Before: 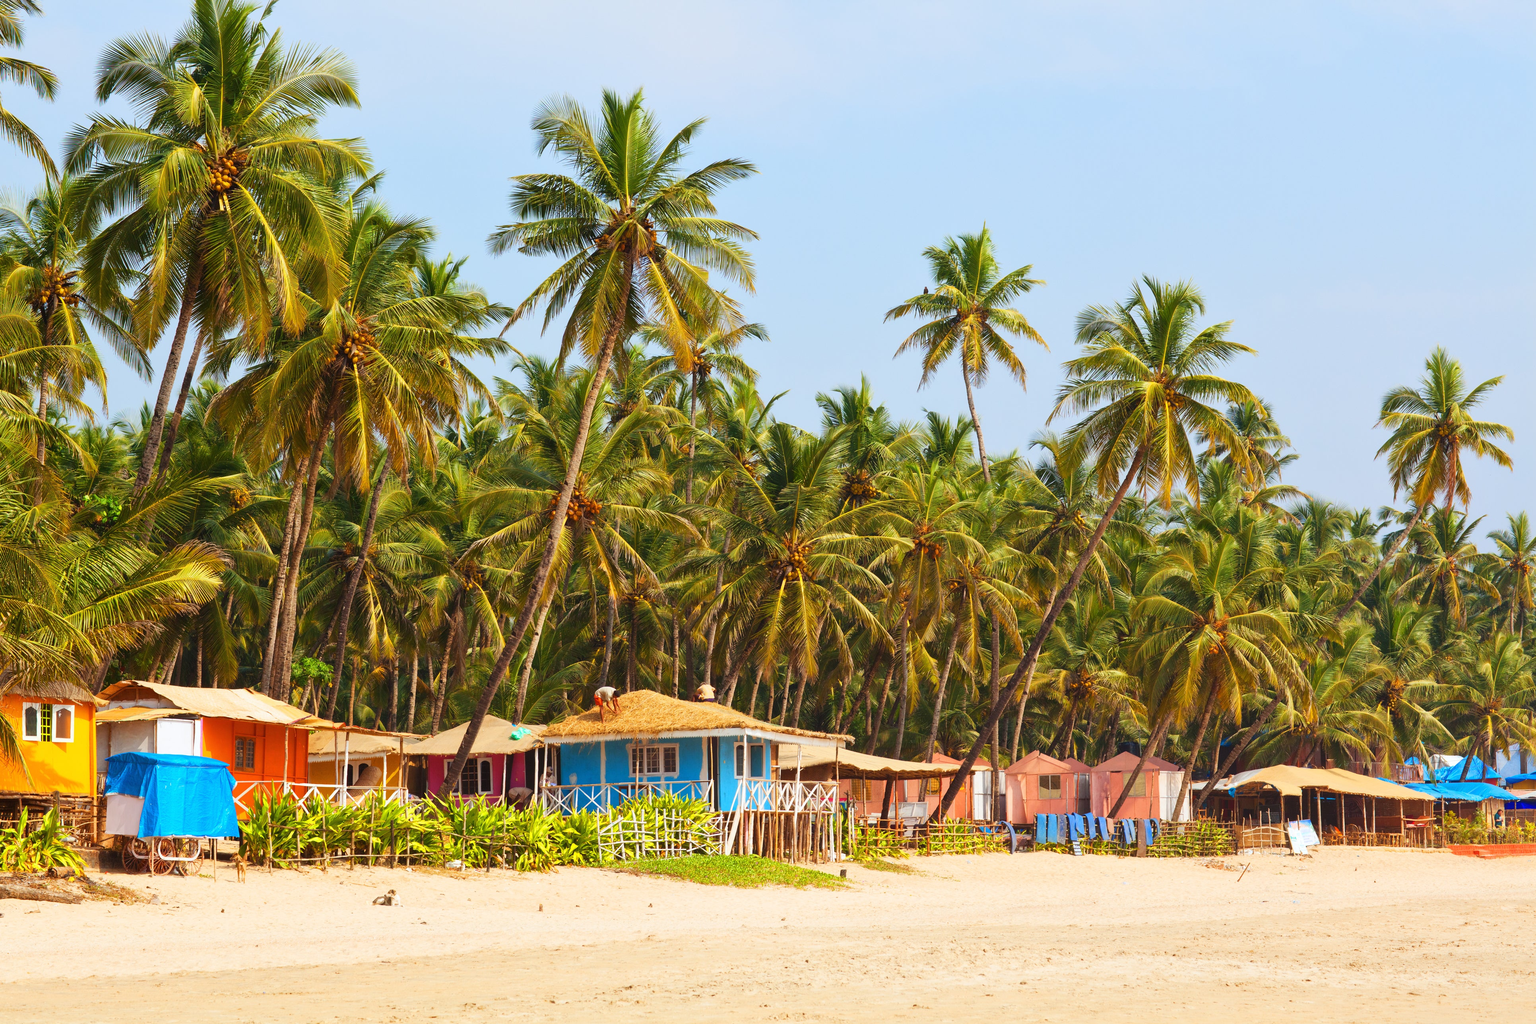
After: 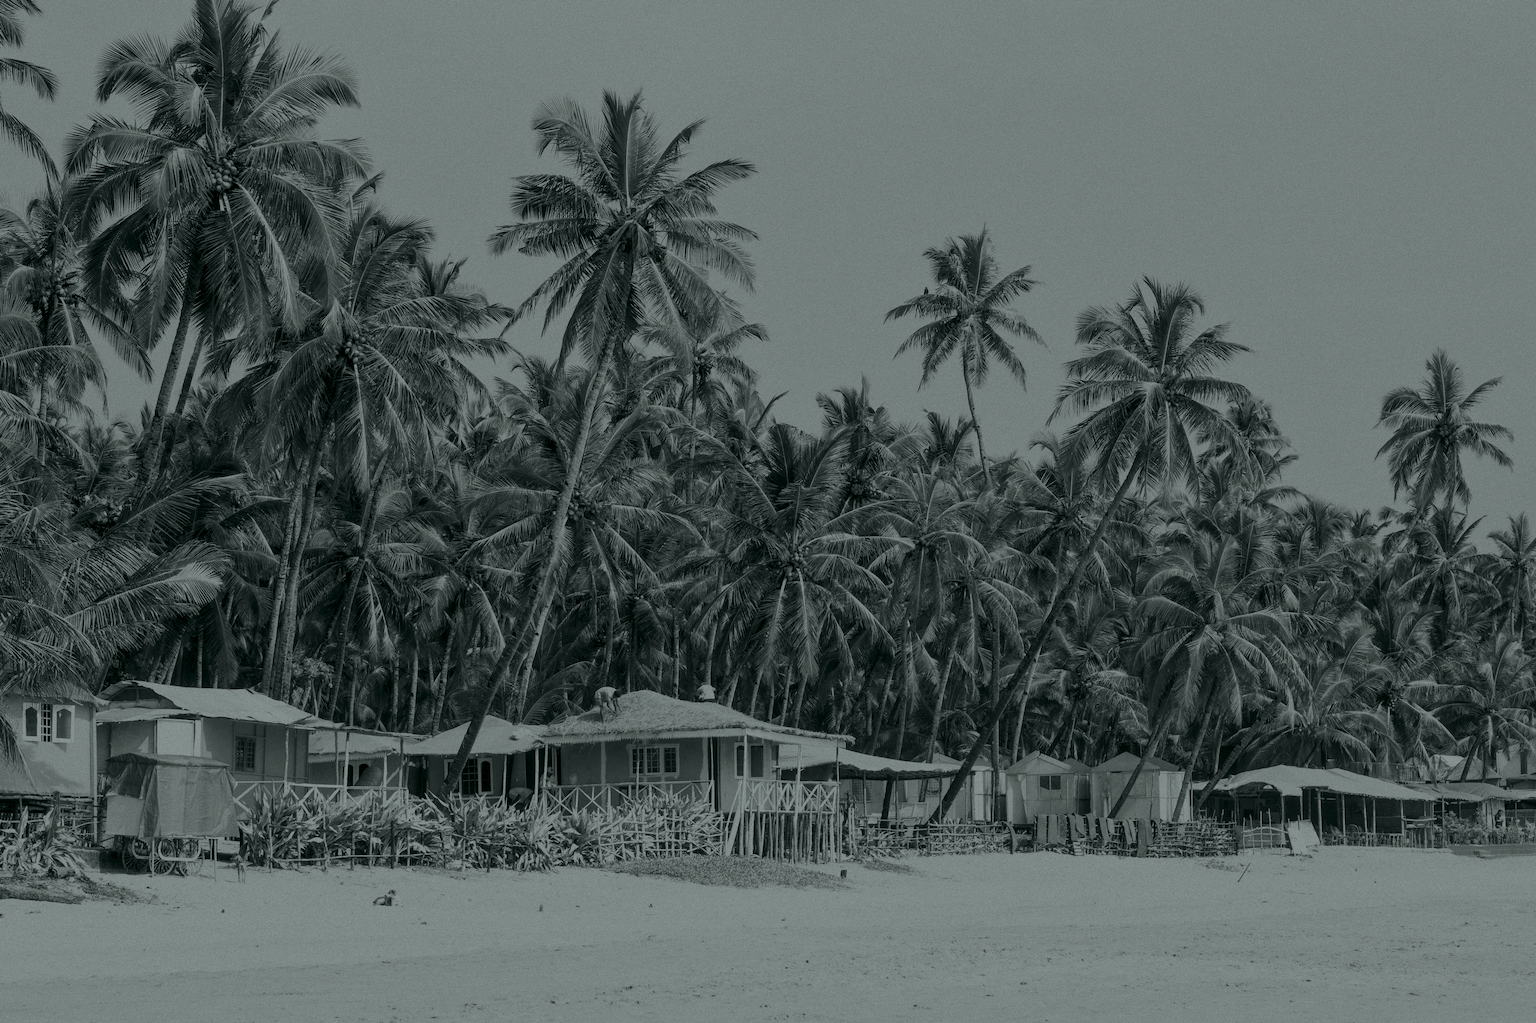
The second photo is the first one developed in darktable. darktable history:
exposure: black level correction 0, exposure 1.4 EV, compensate highlight preservation false
local contrast: on, module defaults
grain: coarseness 0.09 ISO
colorize: hue 90°, saturation 19%, lightness 1.59%, version 1
